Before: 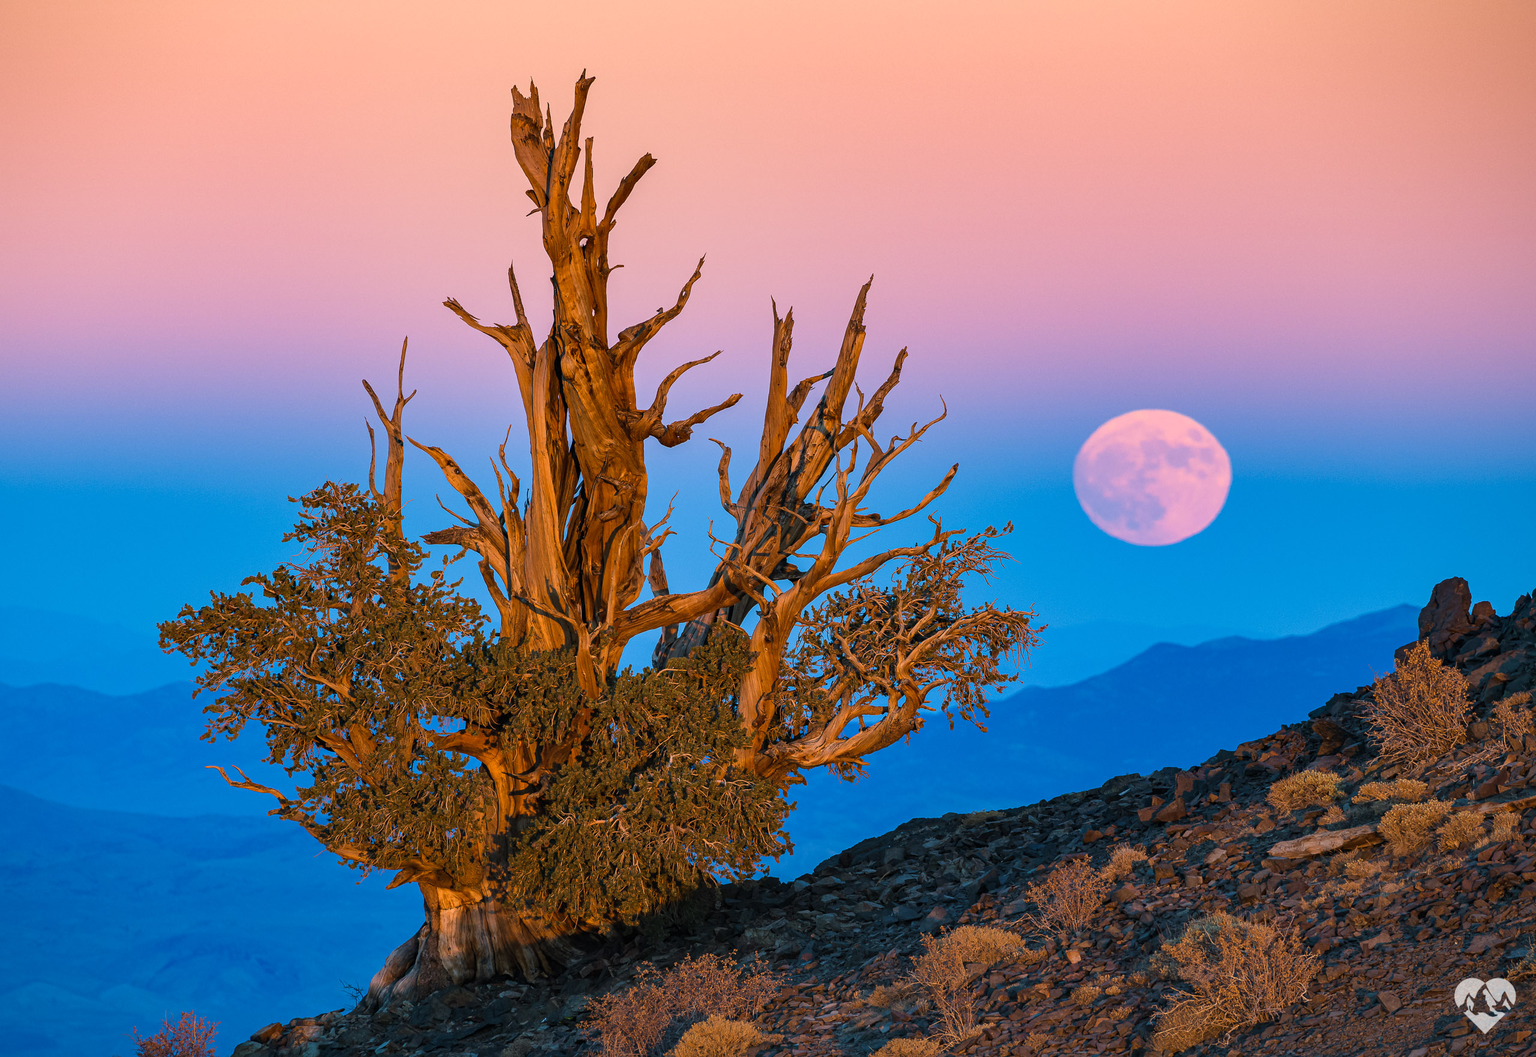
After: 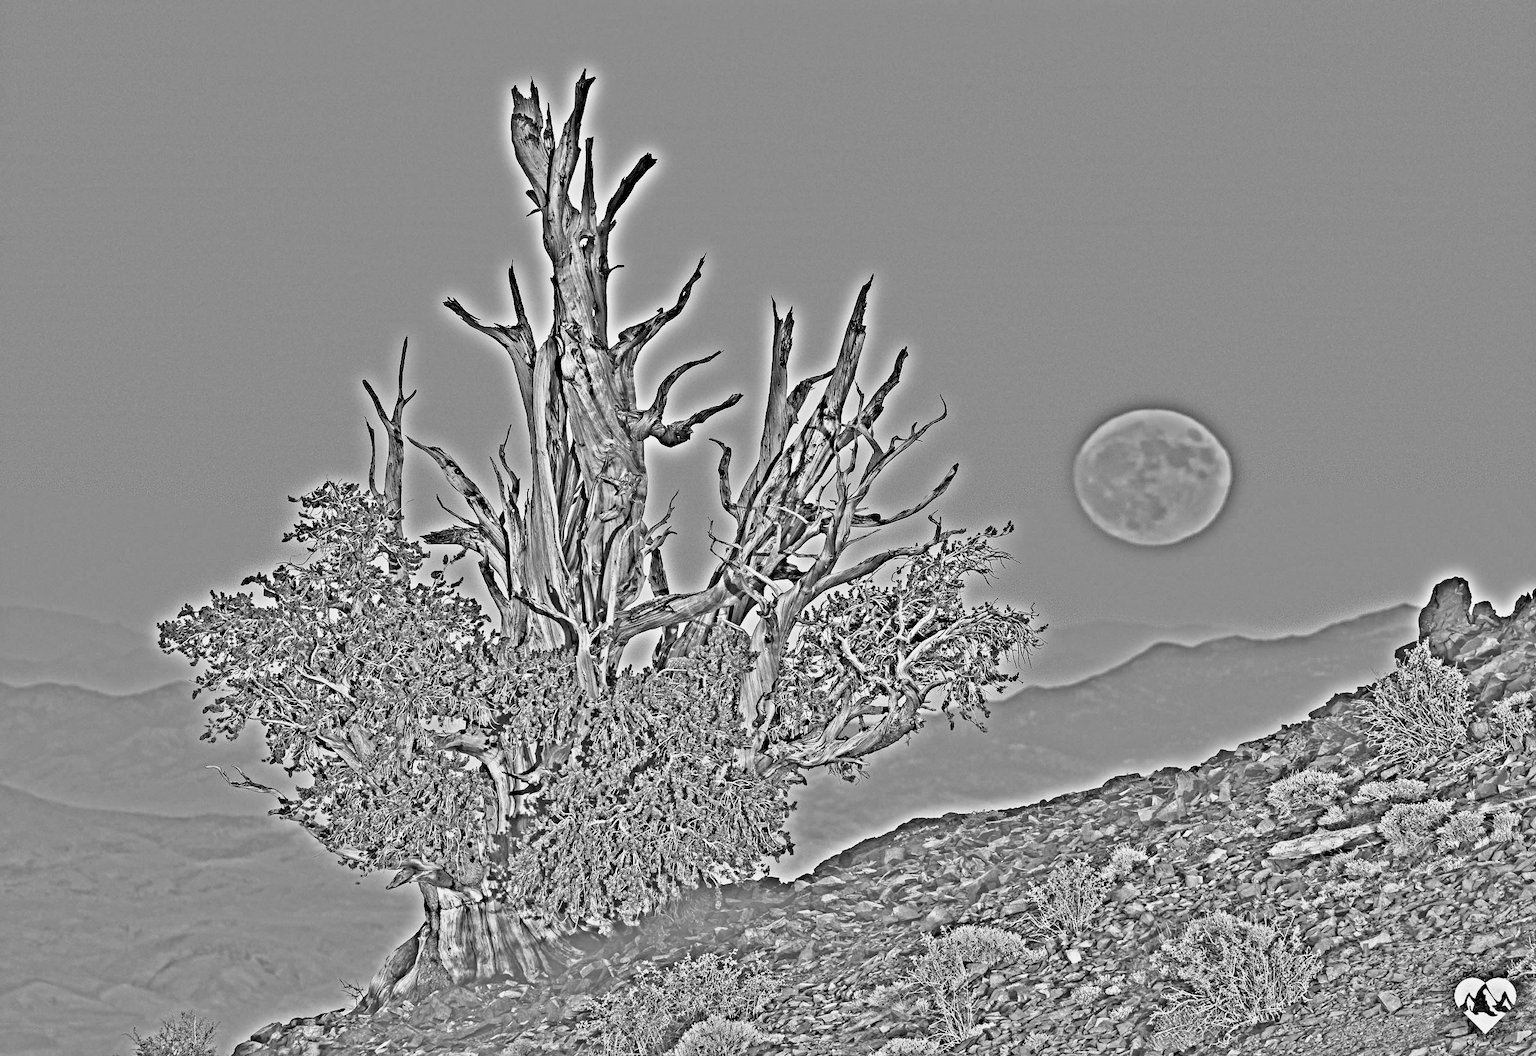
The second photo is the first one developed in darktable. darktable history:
highpass: on, module defaults
exposure: black level correction 0.002, exposure 0.15 EV, compensate highlight preservation false
base curve: curves: ch0 [(0, 0) (0.088, 0.125) (0.176, 0.251) (0.354, 0.501) (0.613, 0.749) (1, 0.877)], preserve colors none
